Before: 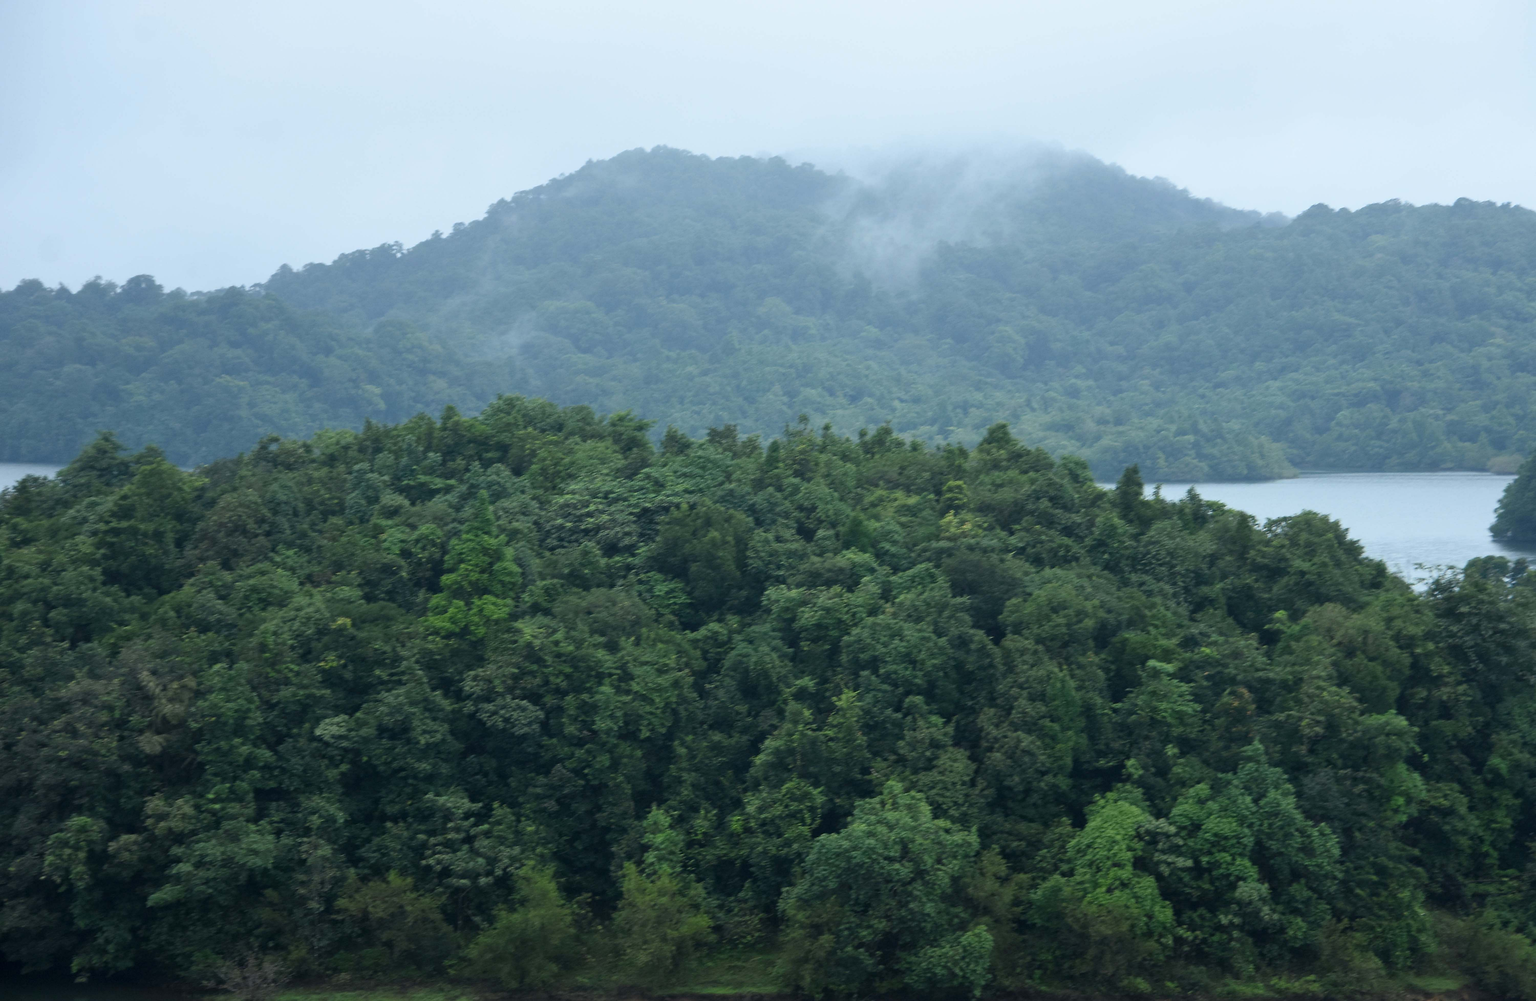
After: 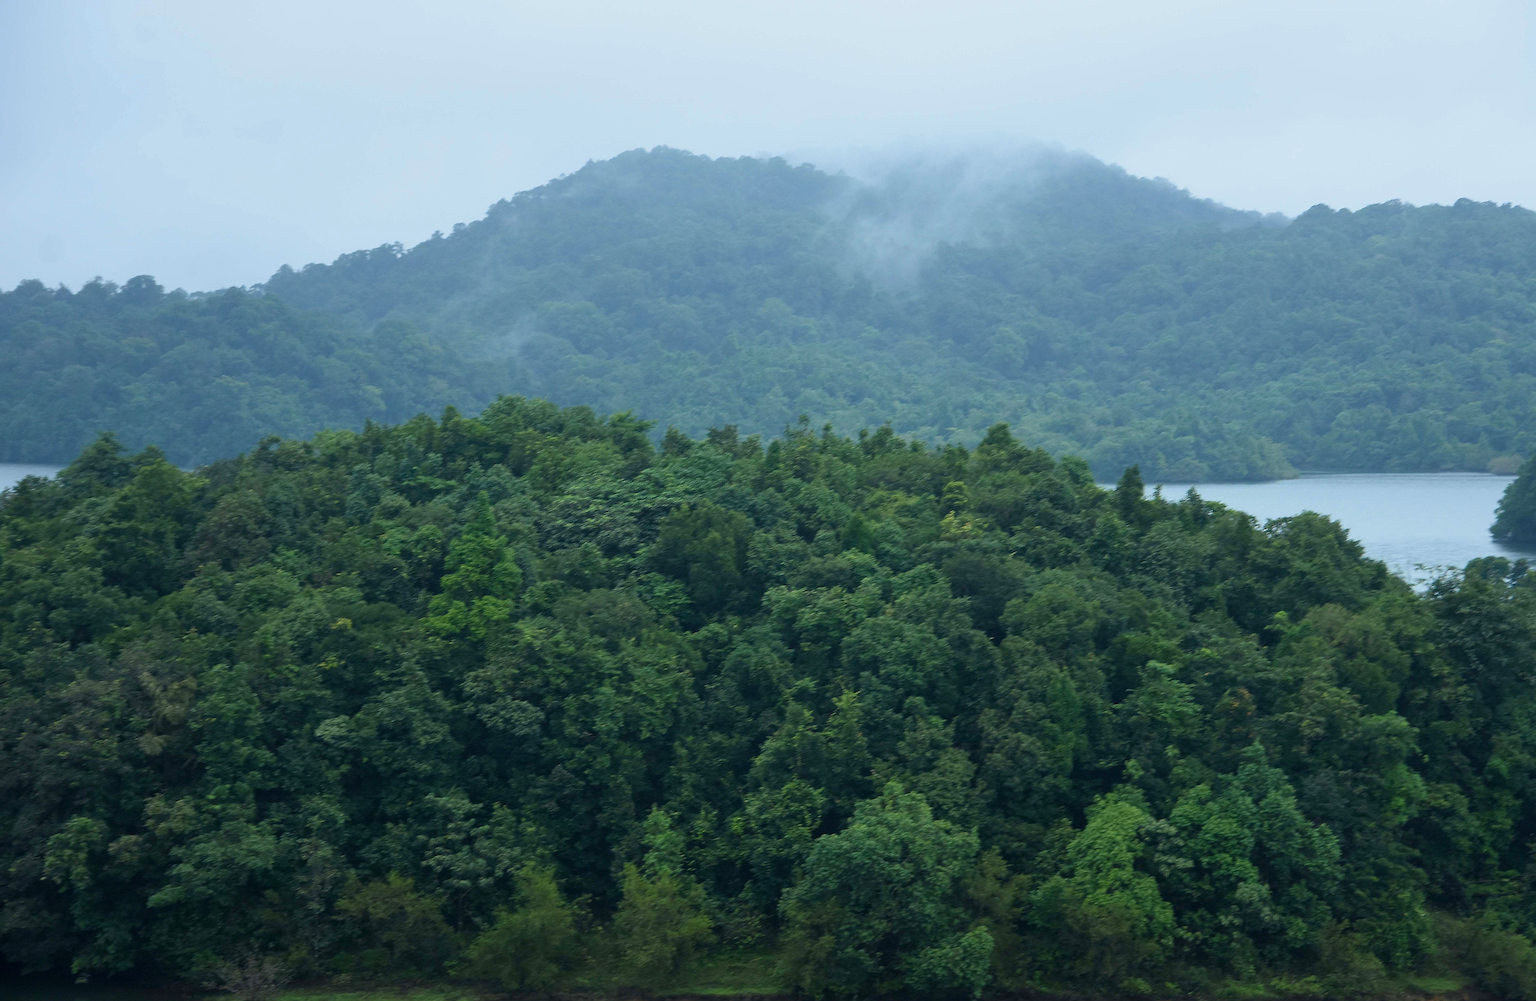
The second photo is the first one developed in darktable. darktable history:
velvia: on, module defaults
sharpen: on, module defaults
exposure: exposure -0.145 EV, compensate highlight preservation false
